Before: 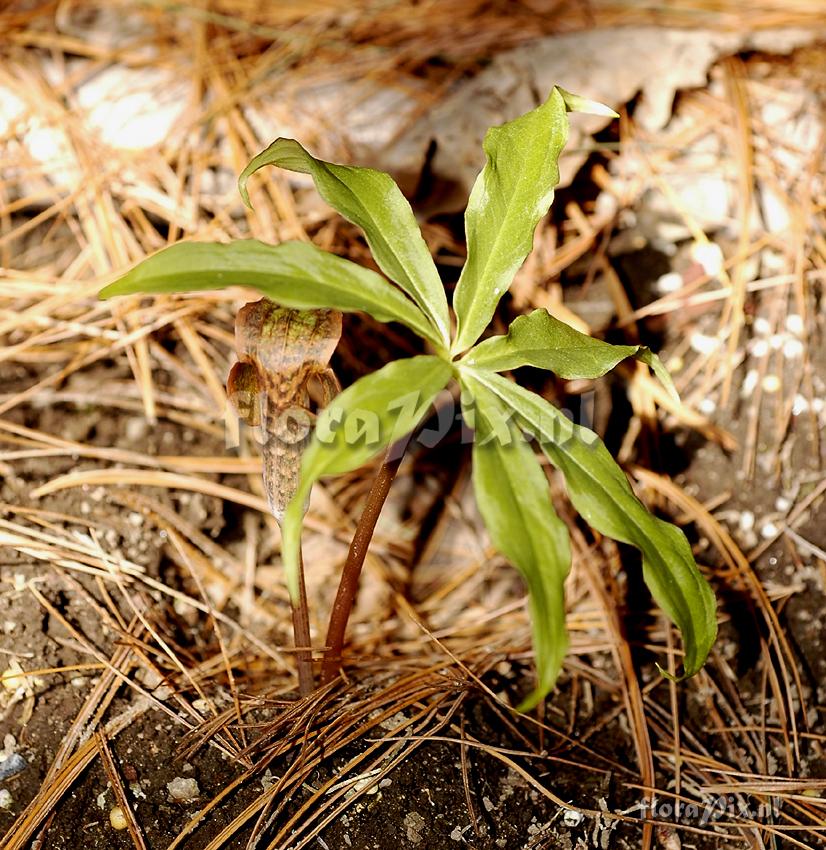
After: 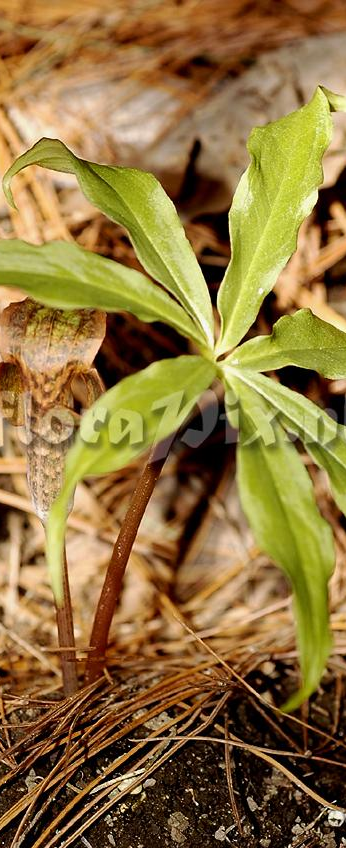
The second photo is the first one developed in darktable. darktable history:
crop: left 28.61%, right 29.395%
